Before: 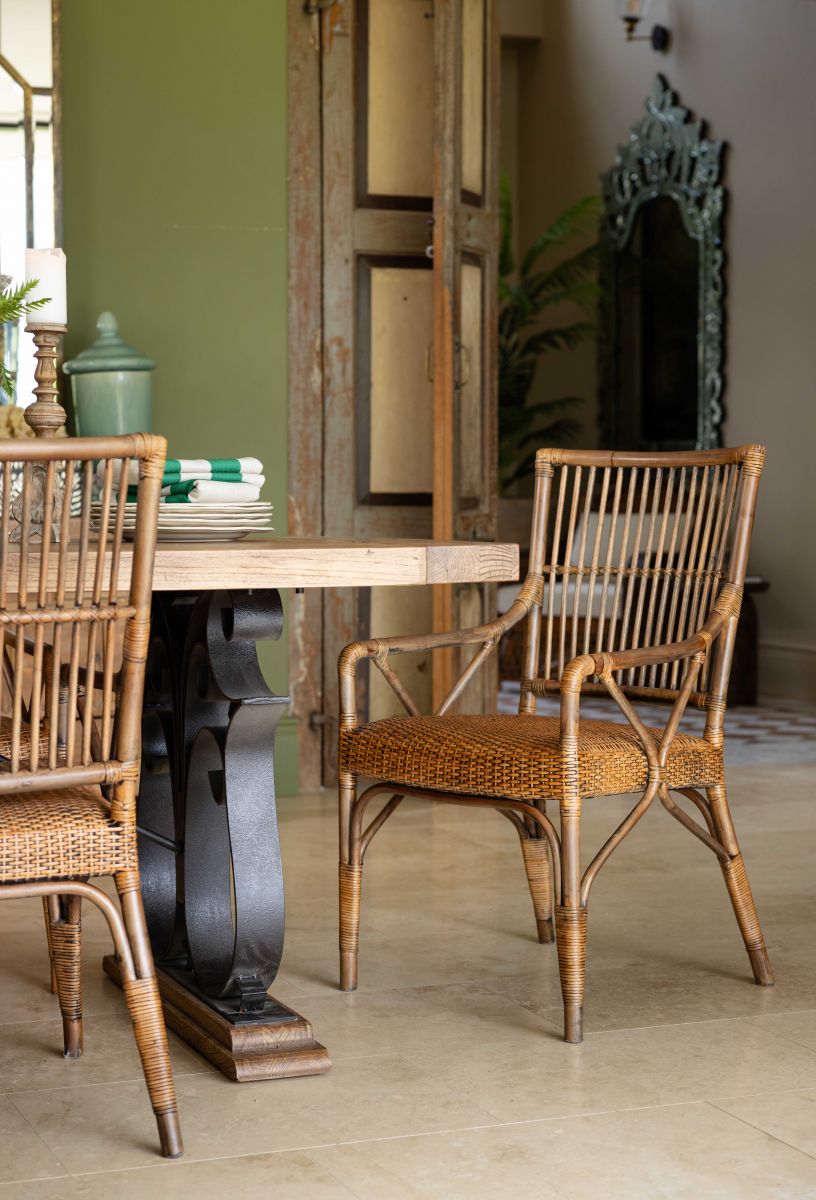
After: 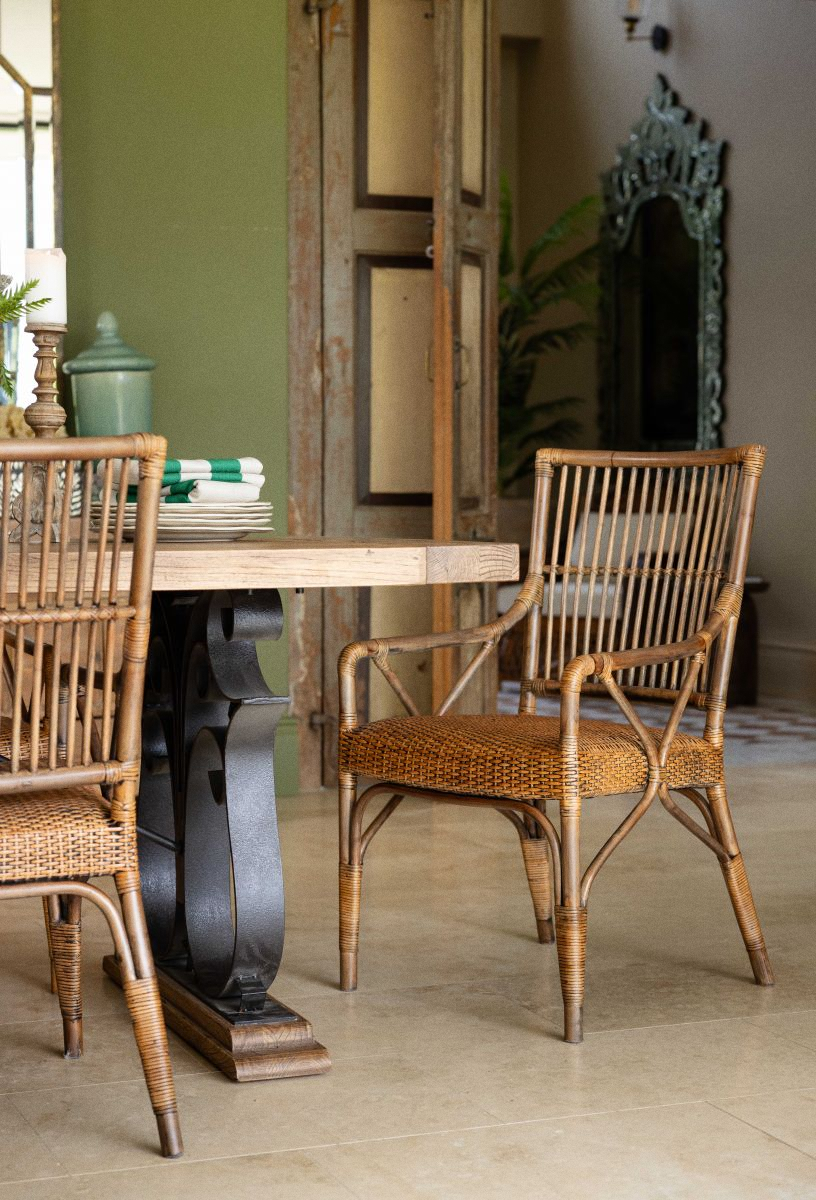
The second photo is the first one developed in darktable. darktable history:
grain: coarseness 0.09 ISO, strength 16.61%
